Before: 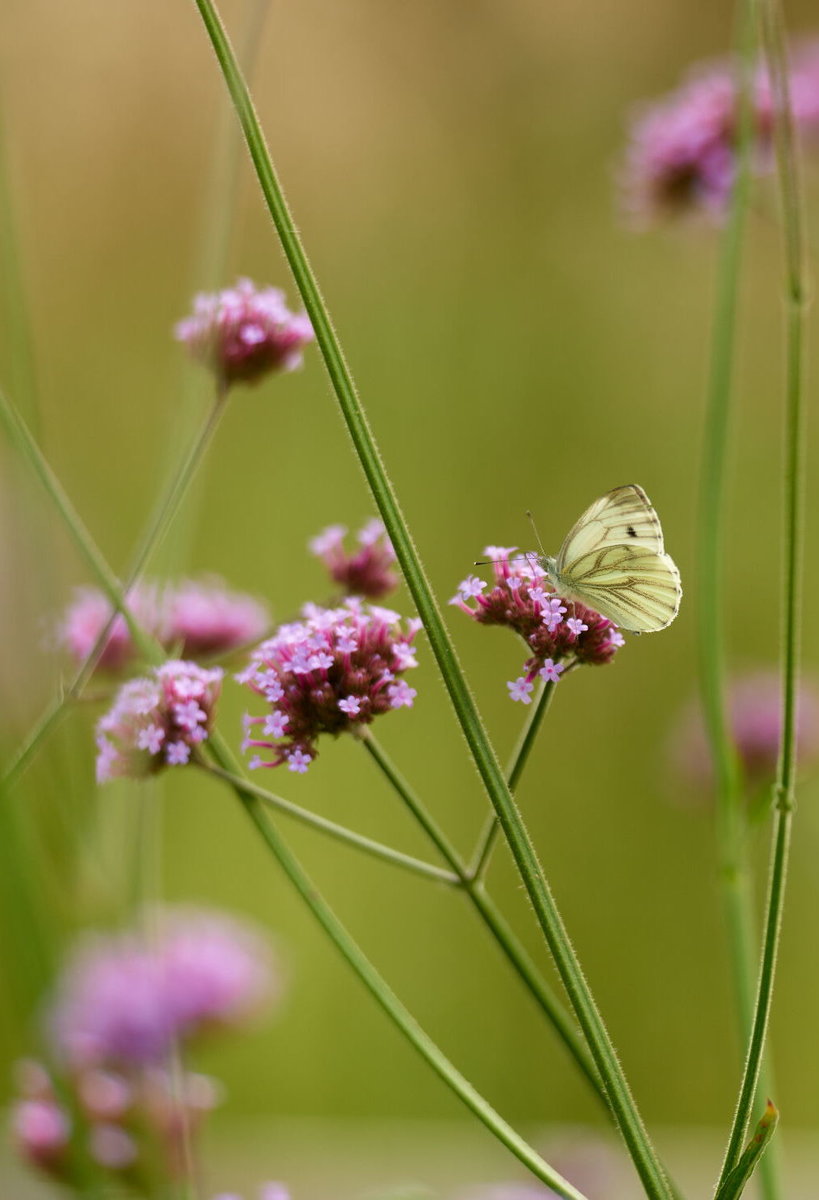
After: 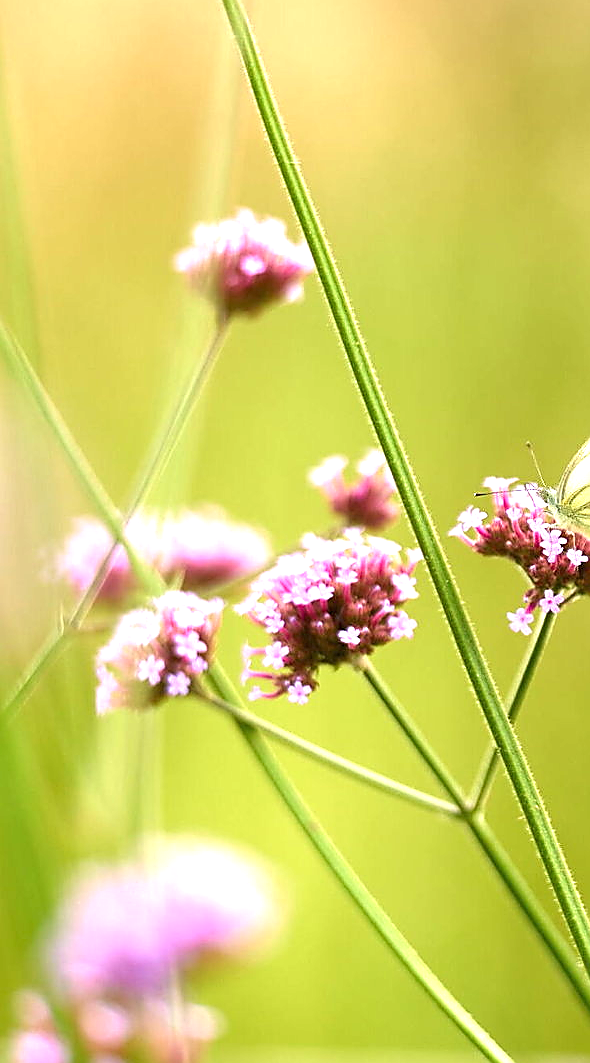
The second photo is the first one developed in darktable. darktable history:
crop: top 5.773%, right 27.844%, bottom 5.595%
sharpen: radius 1.425, amount 1.242, threshold 0.682
exposure: black level correction 0, exposure 1.461 EV, compensate highlight preservation false
